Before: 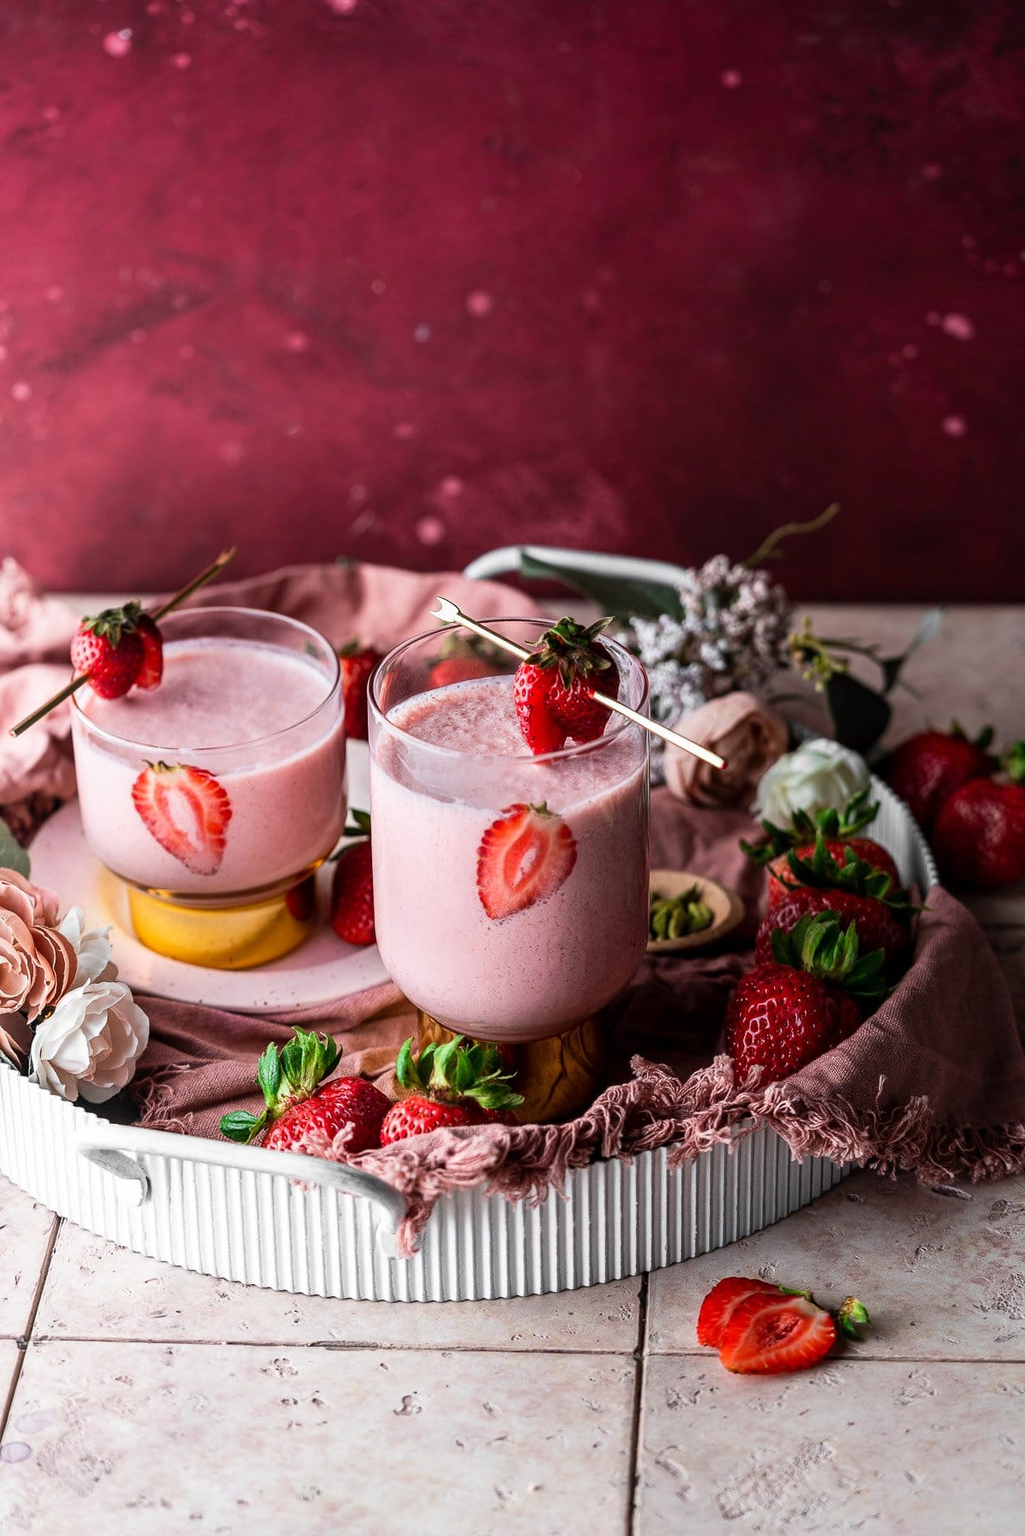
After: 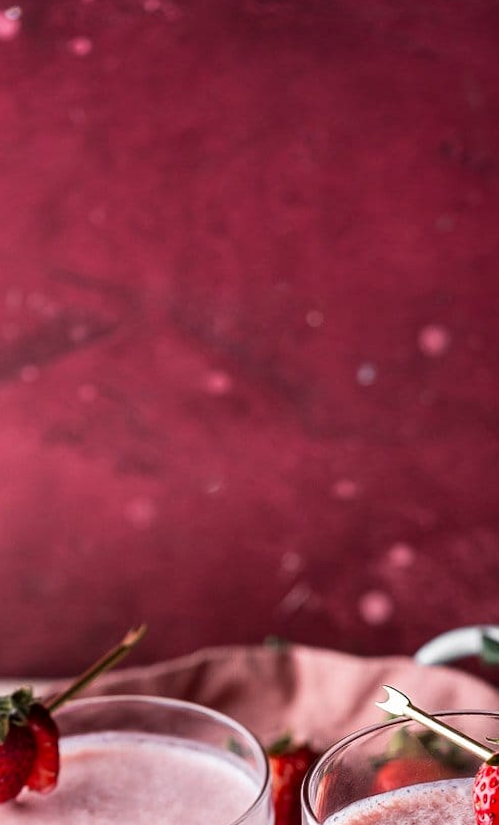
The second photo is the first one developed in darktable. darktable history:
crop and rotate: left 10.817%, top 0.062%, right 47.194%, bottom 53.626%
rotate and perspective: rotation 0.174°, lens shift (vertical) 0.013, lens shift (horizontal) 0.019, shear 0.001, automatic cropping original format, crop left 0.007, crop right 0.991, crop top 0.016, crop bottom 0.997
local contrast: mode bilateral grid, contrast 20, coarseness 50, detail 120%, midtone range 0.2
